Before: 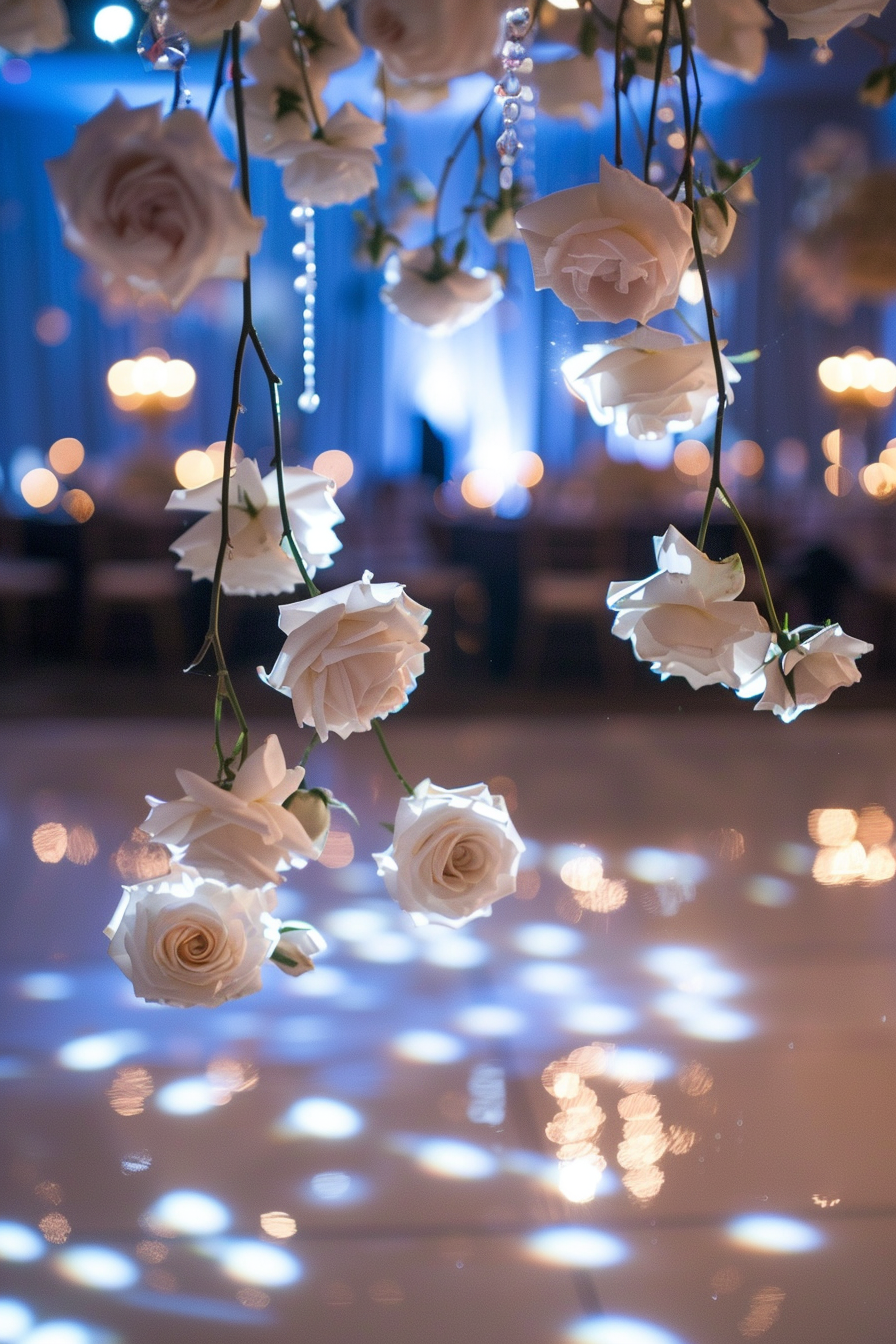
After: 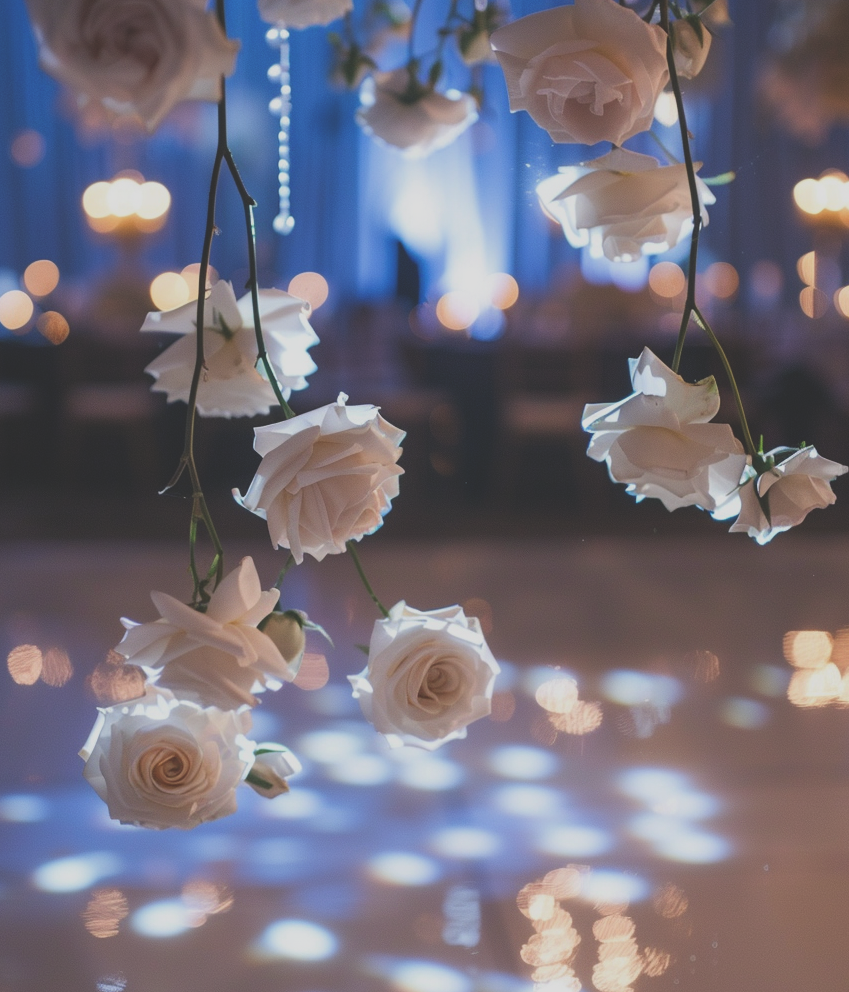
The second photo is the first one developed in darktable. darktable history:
crop and rotate: left 2.83%, top 13.284%, right 2.388%, bottom 12.866%
exposure: black level correction -0.036, exposure -0.498 EV, compensate highlight preservation false
